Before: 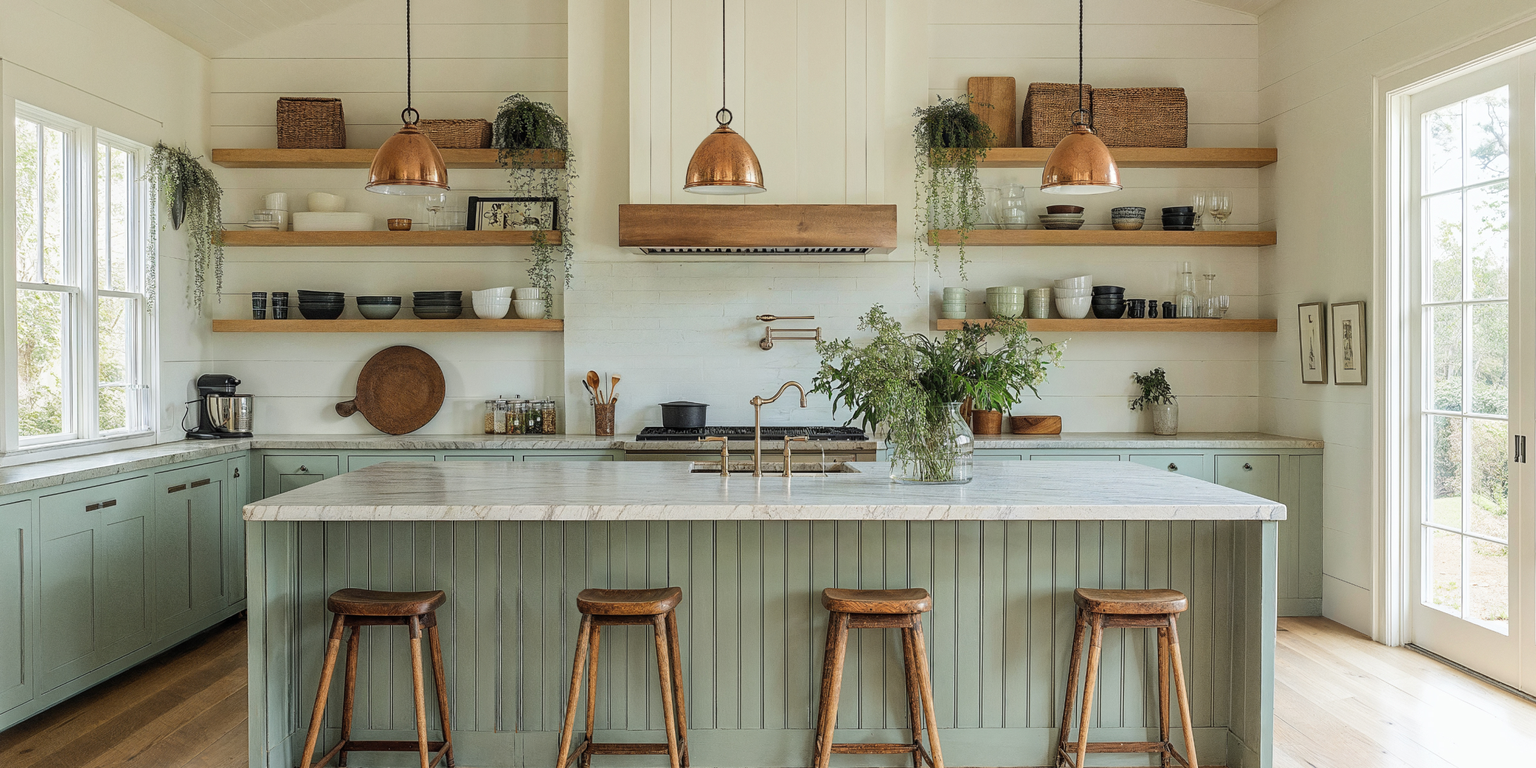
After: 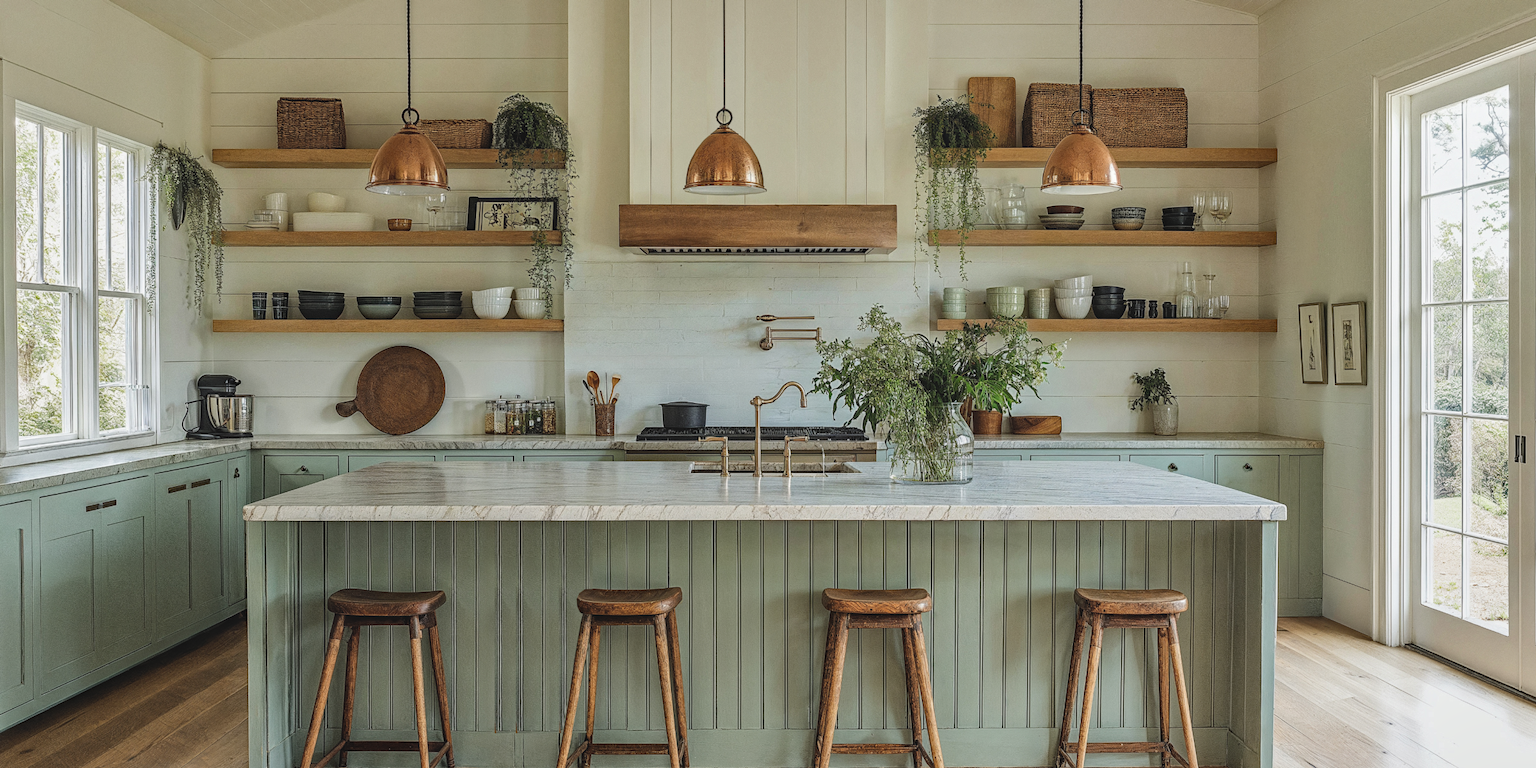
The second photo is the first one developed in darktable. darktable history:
exposure: black level correction -0.014, exposure -0.193 EV, compensate highlight preservation false
local contrast: on, module defaults
haze removal: adaptive false
shadows and highlights: highlights color adjustment 0%, low approximation 0.01, soften with gaussian
